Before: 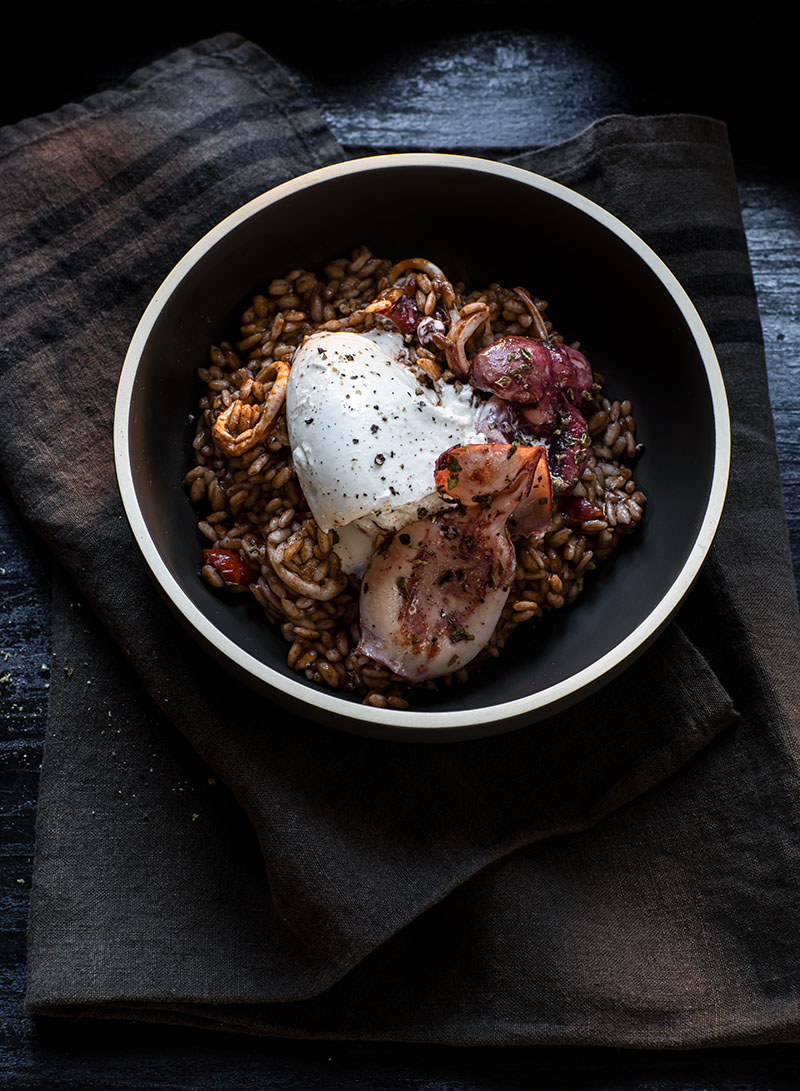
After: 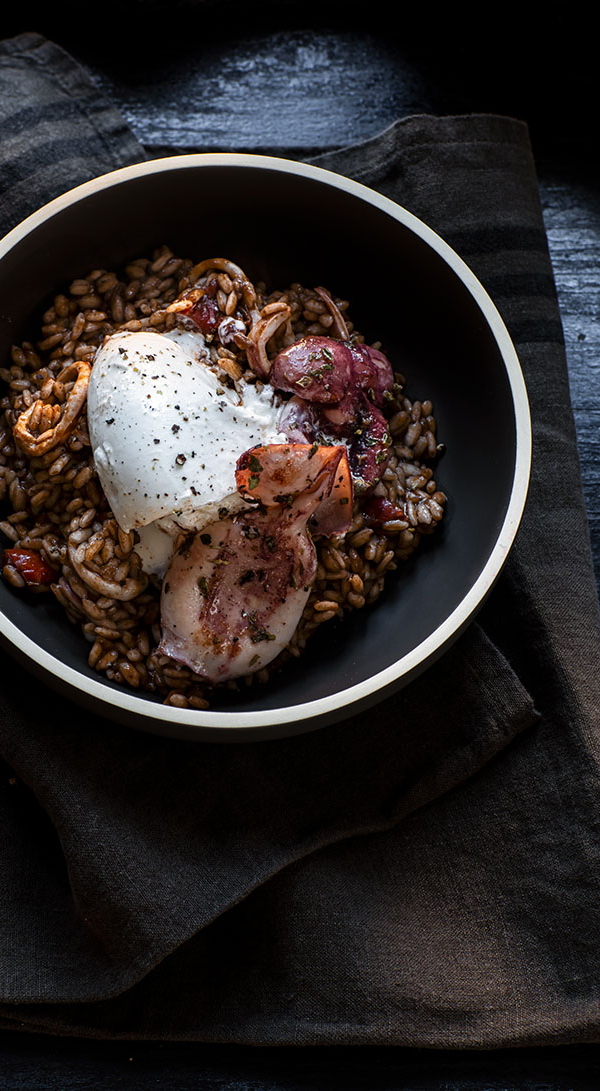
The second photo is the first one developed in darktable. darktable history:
crop and rotate: left 24.913%
